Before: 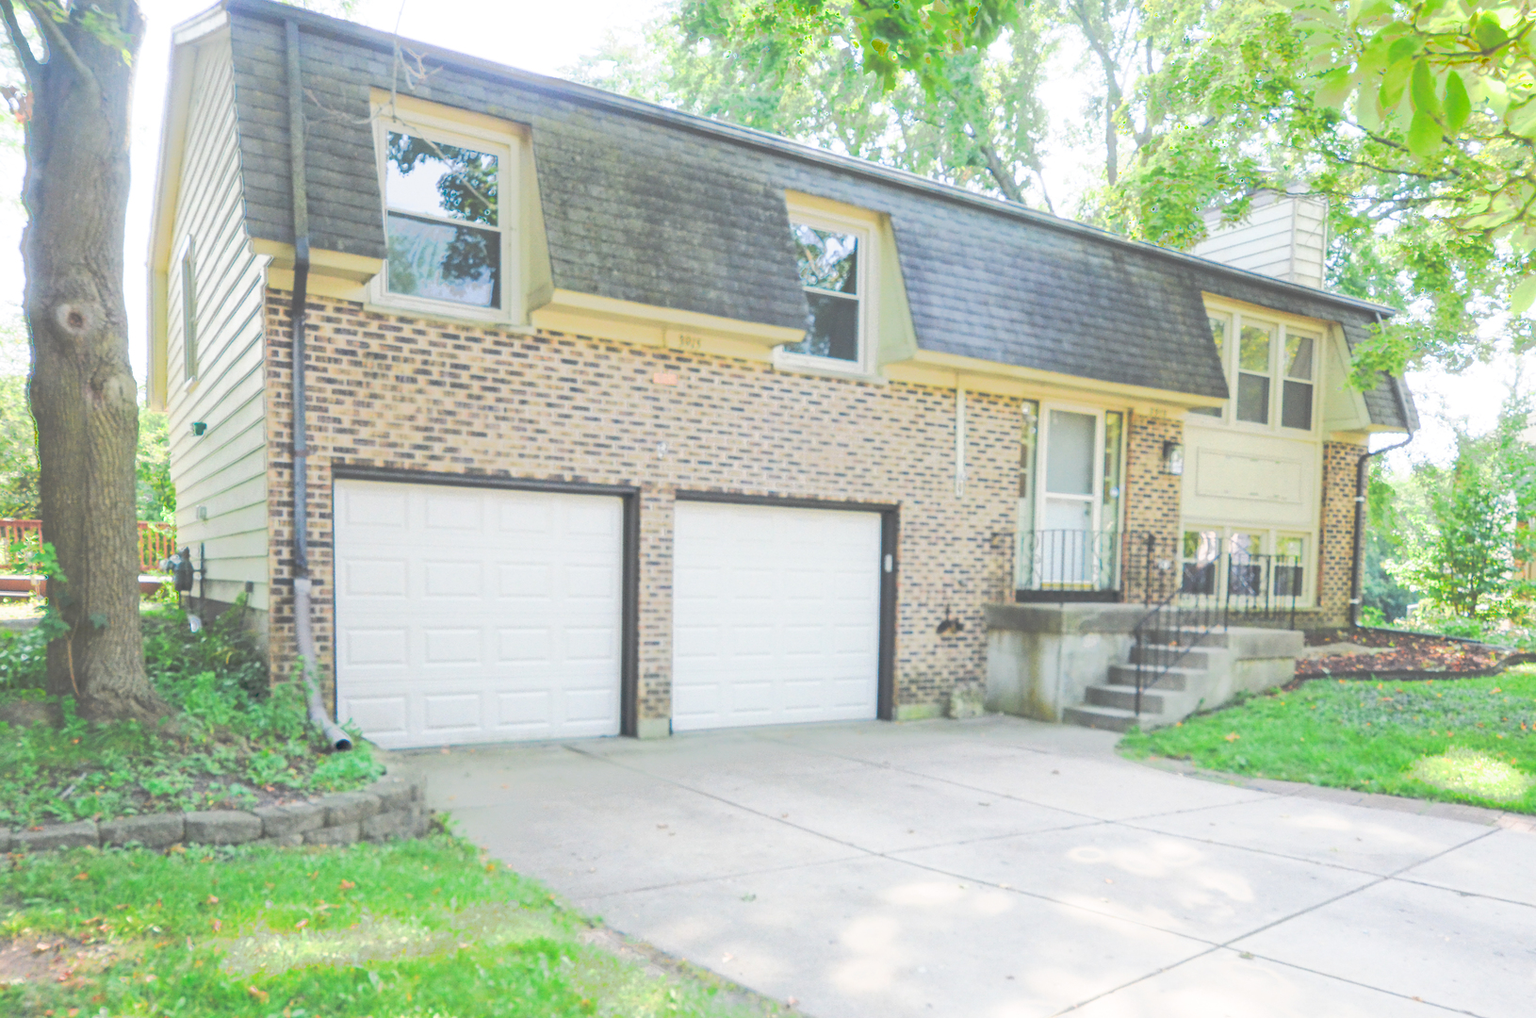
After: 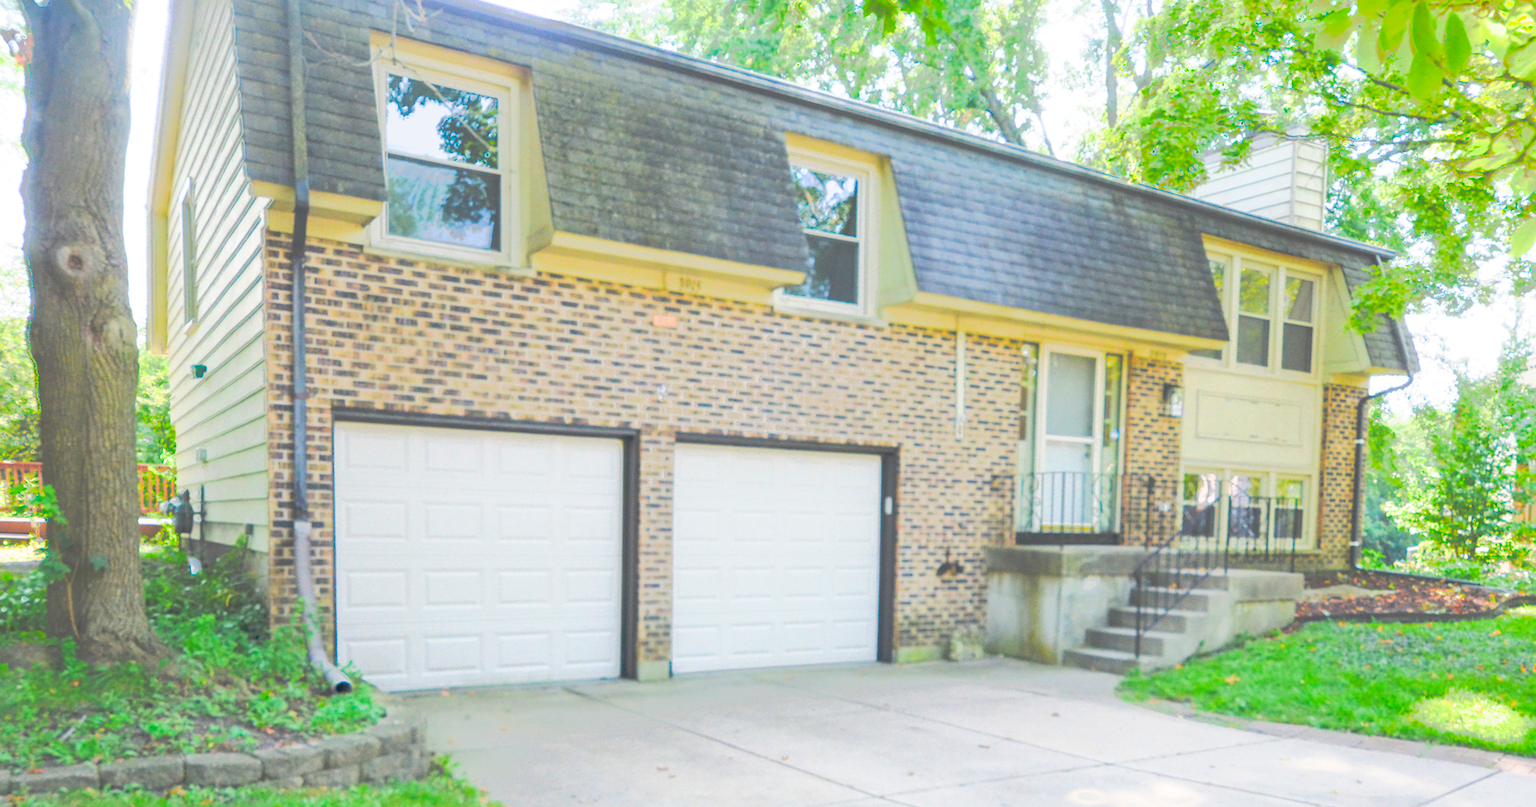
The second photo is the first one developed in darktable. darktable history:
crop and rotate: top 5.667%, bottom 14.937%
tone equalizer: on, module defaults
color balance rgb: perceptual saturation grading › global saturation 30%, global vibrance 20%
